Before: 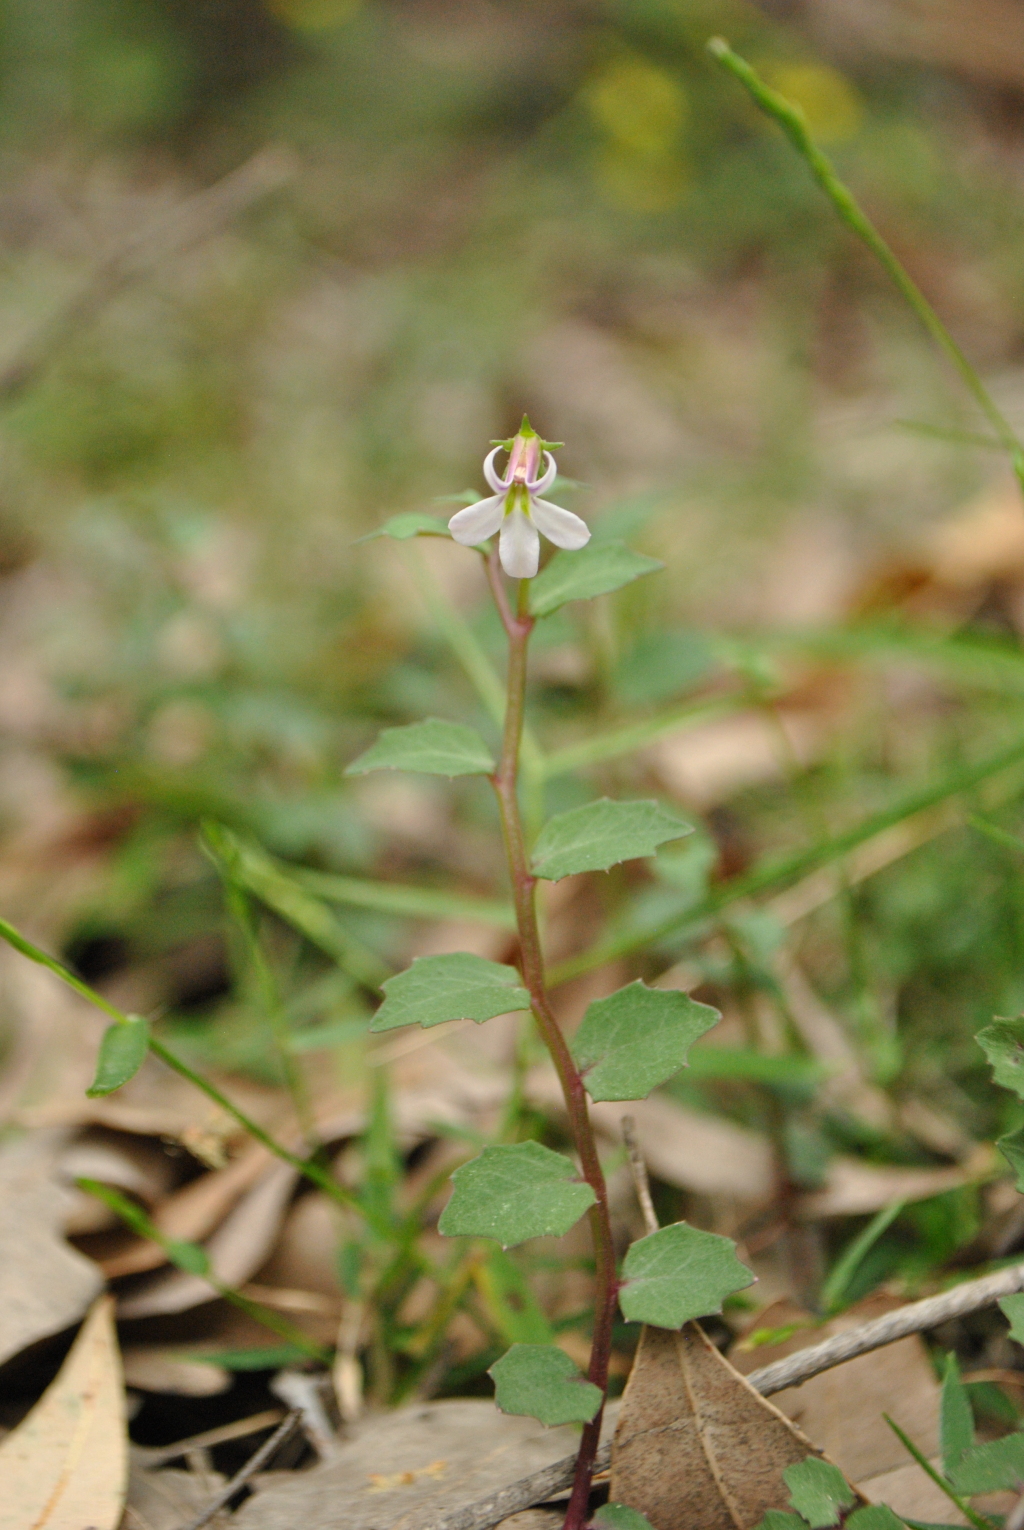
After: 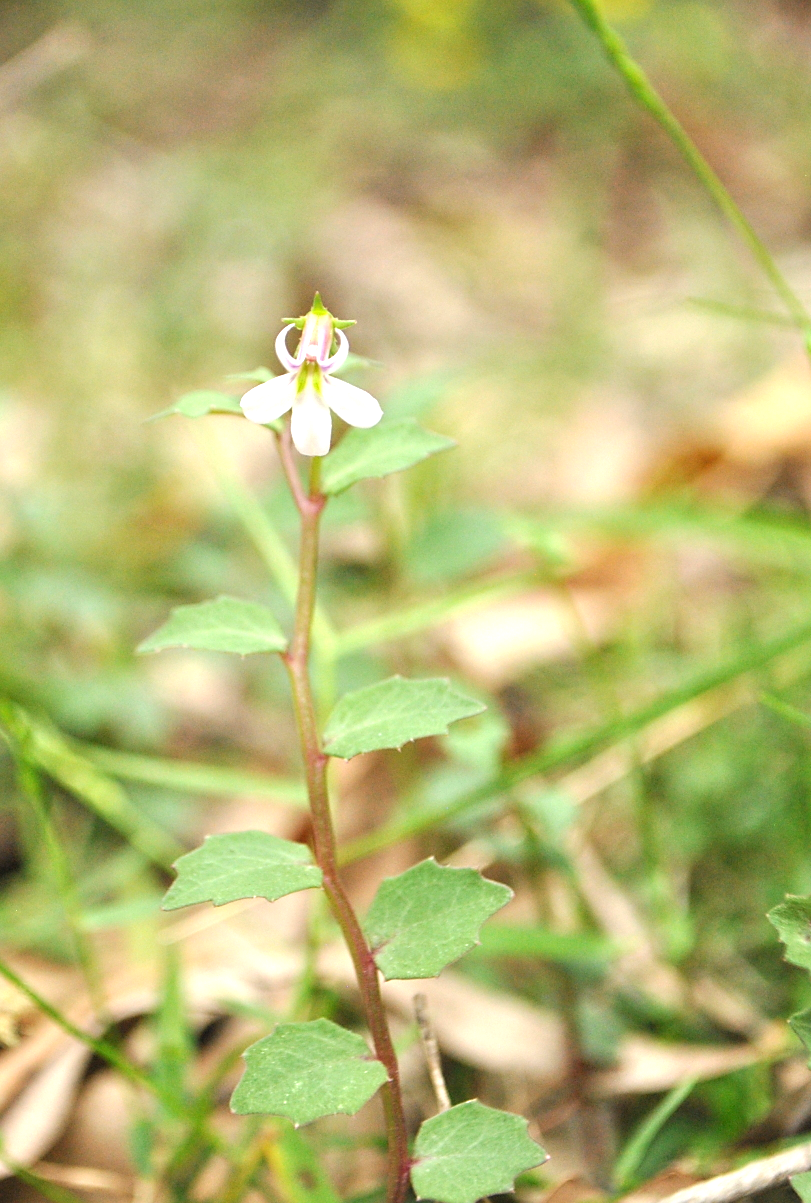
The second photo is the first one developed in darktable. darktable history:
sharpen: radius 1.827, amount 0.407, threshold 1.62
exposure: black level correction 0, exposure 1.104 EV, compensate exposure bias true, compensate highlight preservation false
crop and rotate: left 20.406%, top 7.983%, right 0.316%, bottom 13.353%
